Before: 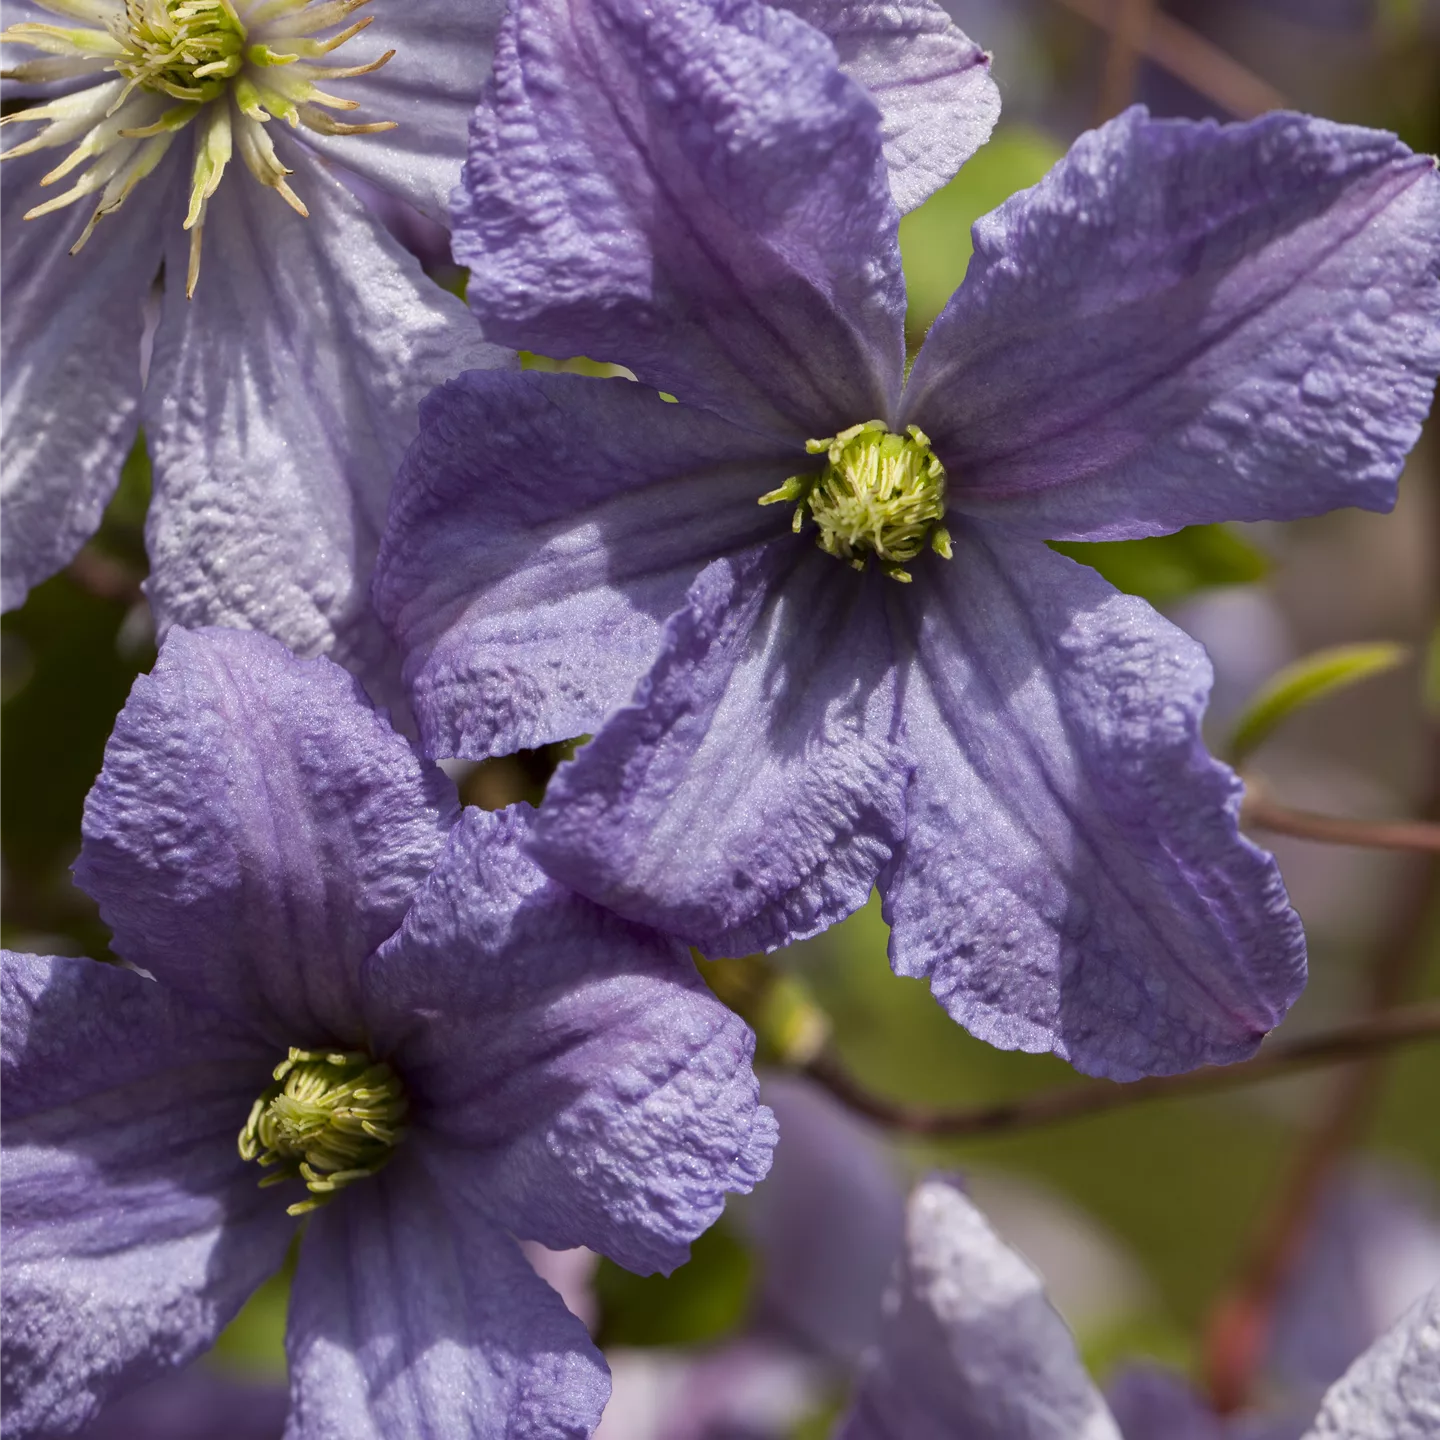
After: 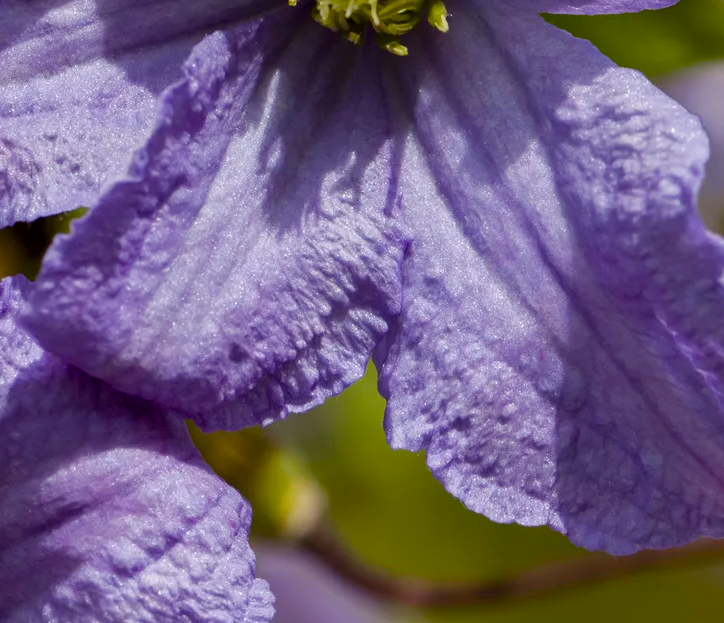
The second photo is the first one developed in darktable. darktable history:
color balance rgb: perceptual saturation grading › global saturation 20%, perceptual saturation grading › highlights -25%, perceptual saturation grading › shadows 50%
crop: left 35.03%, top 36.625%, right 14.663%, bottom 20.057%
